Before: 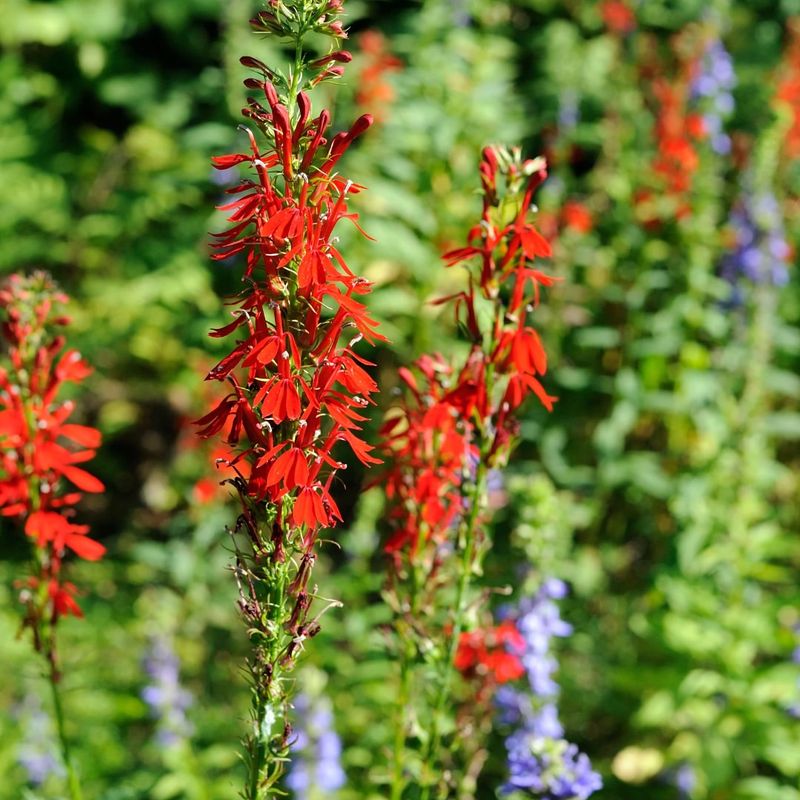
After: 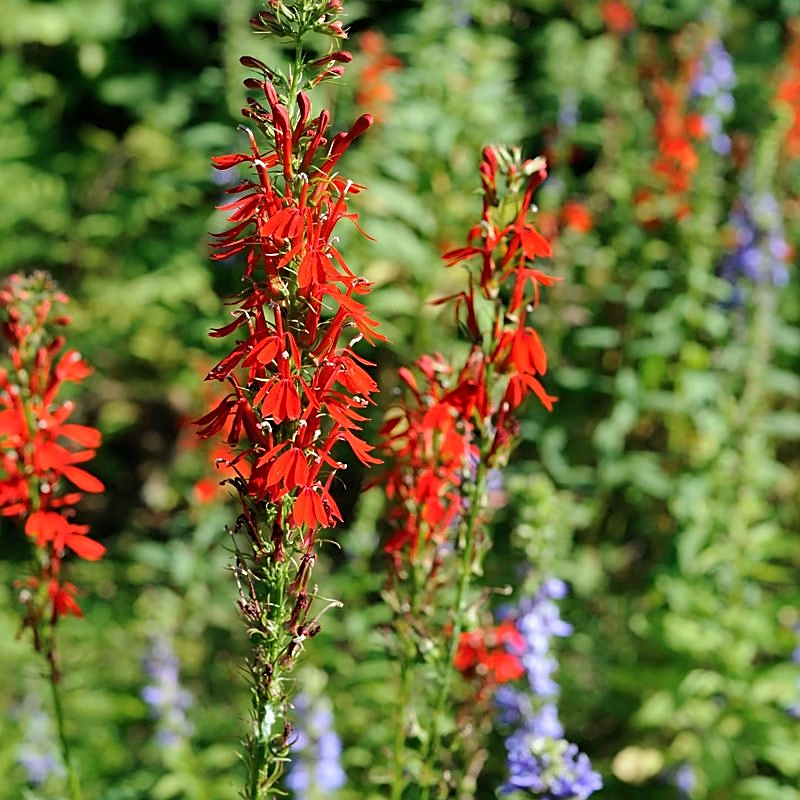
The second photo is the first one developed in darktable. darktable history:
color zones: curves: ch0 [(0, 0.5) (0.143, 0.5) (0.286, 0.456) (0.429, 0.5) (0.571, 0.5) (0.714, 0.5) (0.857, 0.5) (1, 0.5)]; ch1 [(0, 0.5) (0.143, 0.5) (0.286, 0.422) (0.429, 0.5) (0.571, 0.5) (0.714, 0.5) (0.857, 0.5) (1, 0.5)]
sharpen: amount 0.496
